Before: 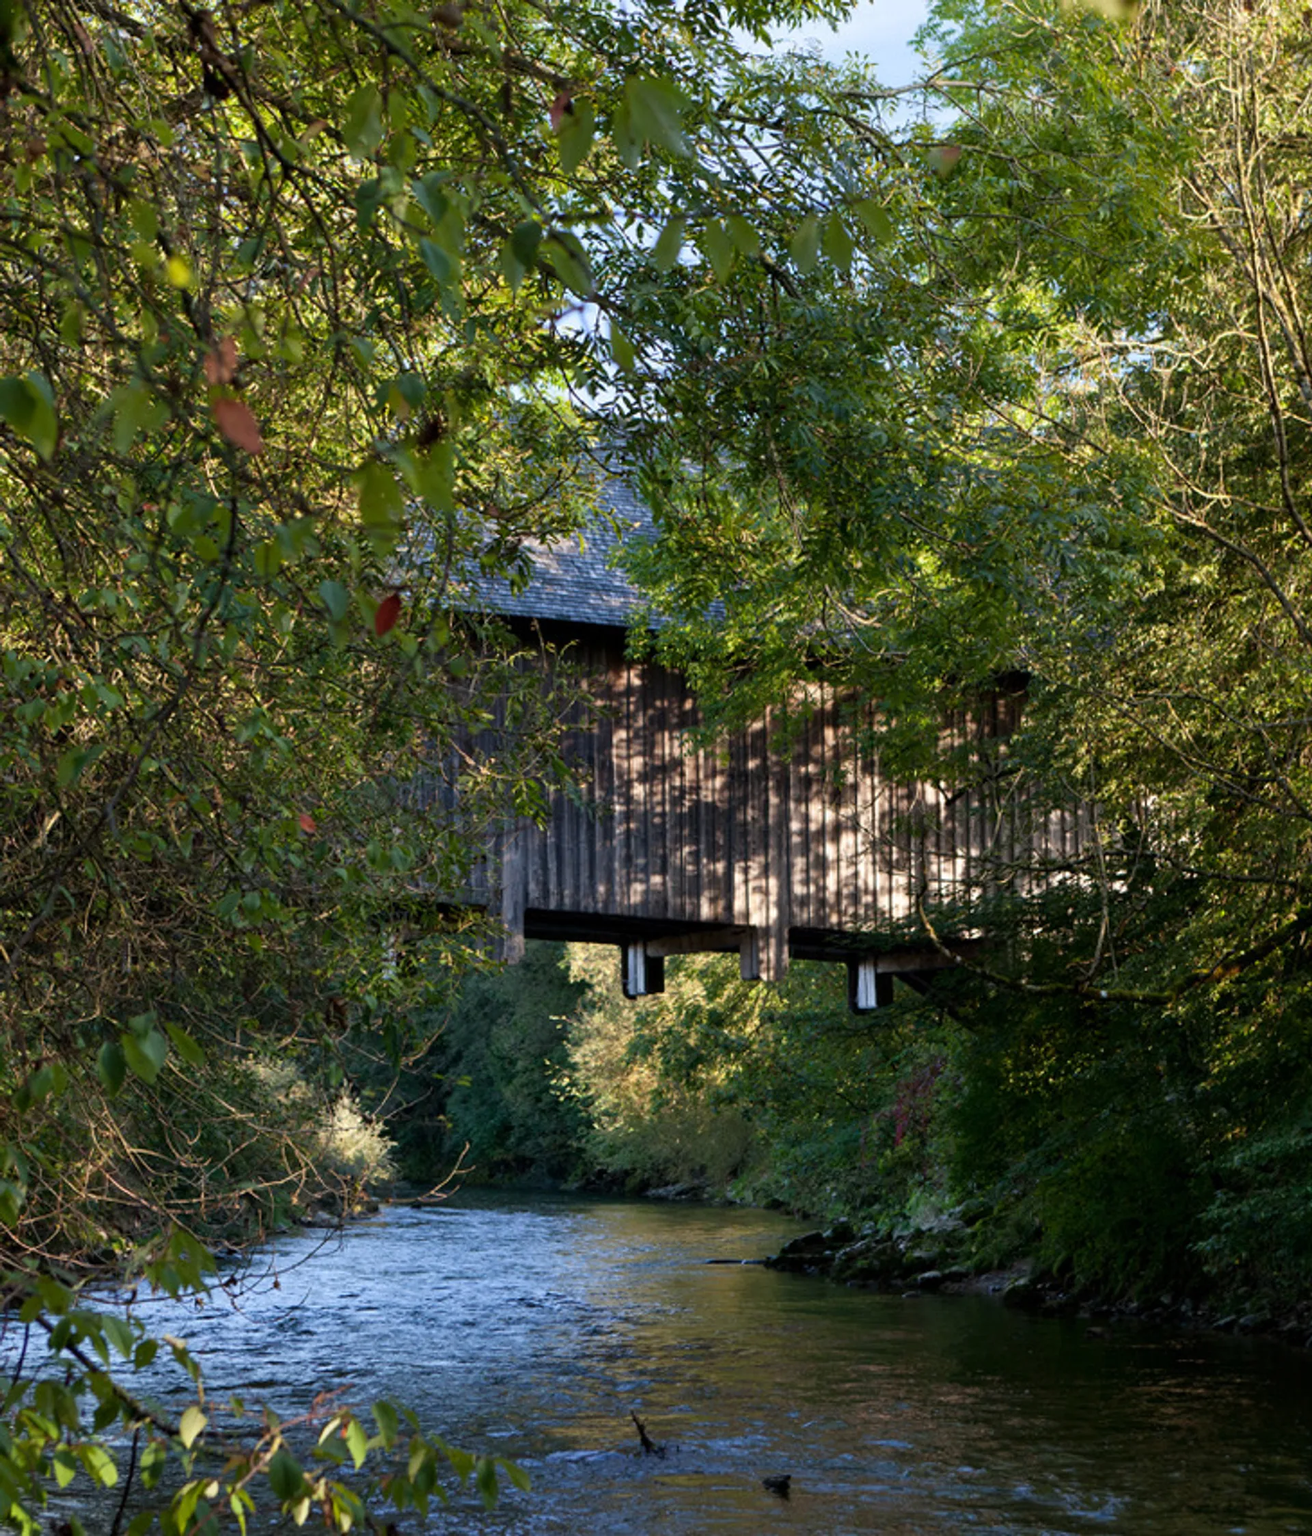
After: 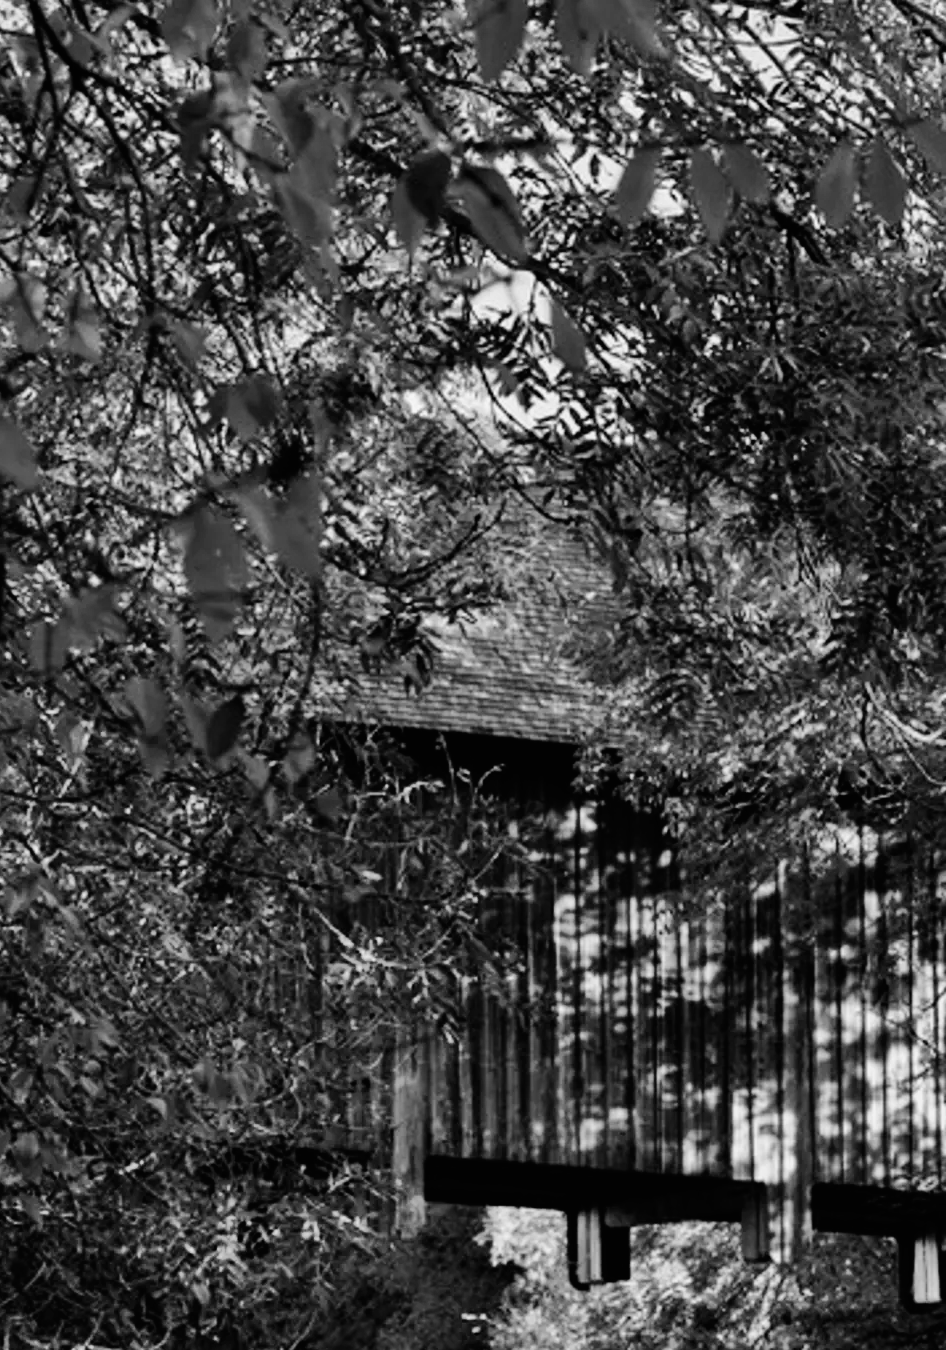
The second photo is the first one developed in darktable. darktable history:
monochrome: a -74.22, b 78.2
shadows and highlights: soften with gaussian
color balance: lift [1, 1.015, 0.987, 0.985], gamma [1, 0.959, 1.042, 0.958], gain [0.927, 0.938, 1.072, 0.928], contrast 1.5%
filmic rgb: black relative exposure -8.2 EV, white relative exposure 2.2 EV, threshold 3 EV, hardness 7.11, latitude 75%, contrast 1.325, highlights saturation mix -2%, shadows ↔ highlights balance 30%, preserve chrominance RGB euclidean norm, color science v5 (2021), contrast in shadows safe, contrast in highlights safe, enable highlight reconstruction true
crop: left 17.835%, top 7.675%, right 32.881%, bottom 32.213%
